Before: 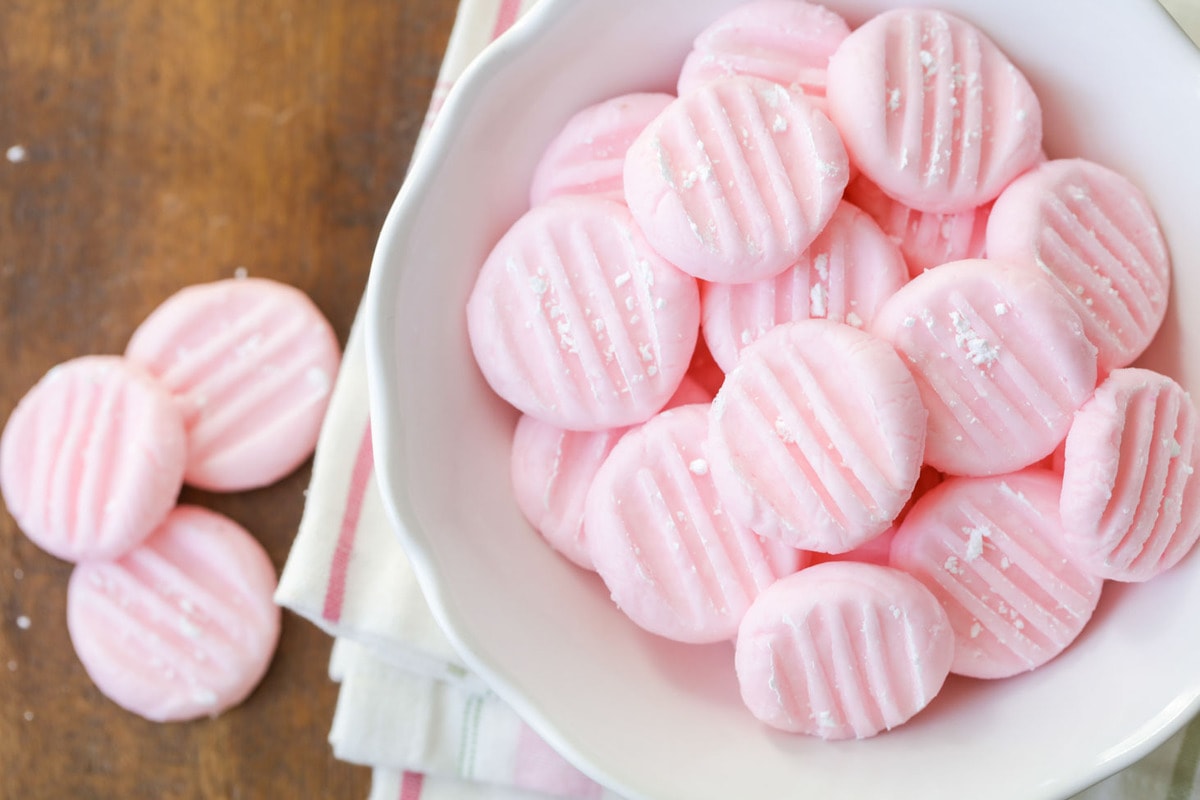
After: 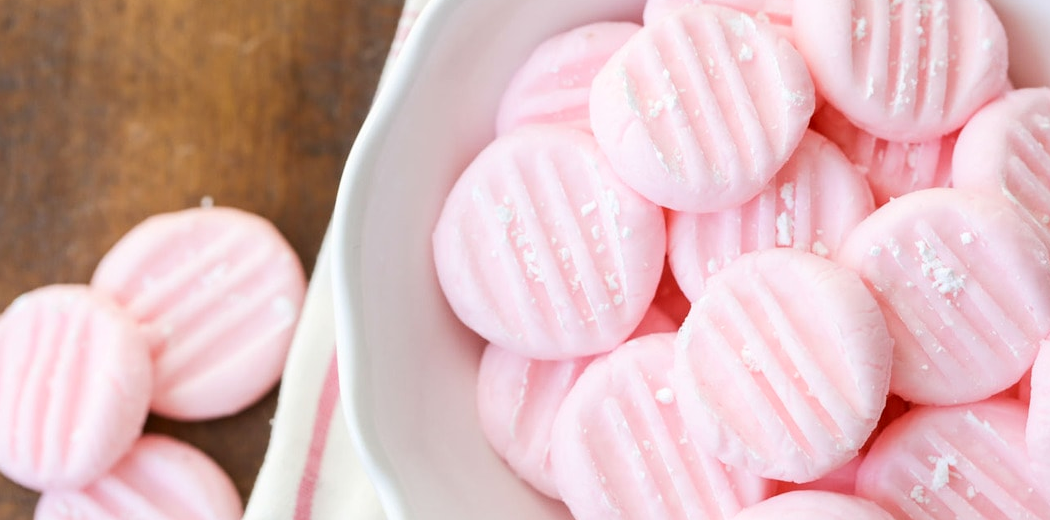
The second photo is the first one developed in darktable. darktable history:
crop: left 2.88%, top 8.942%, right 9.613%, bottom 25.996%
contrast brightness saturation: contrast 0.142
